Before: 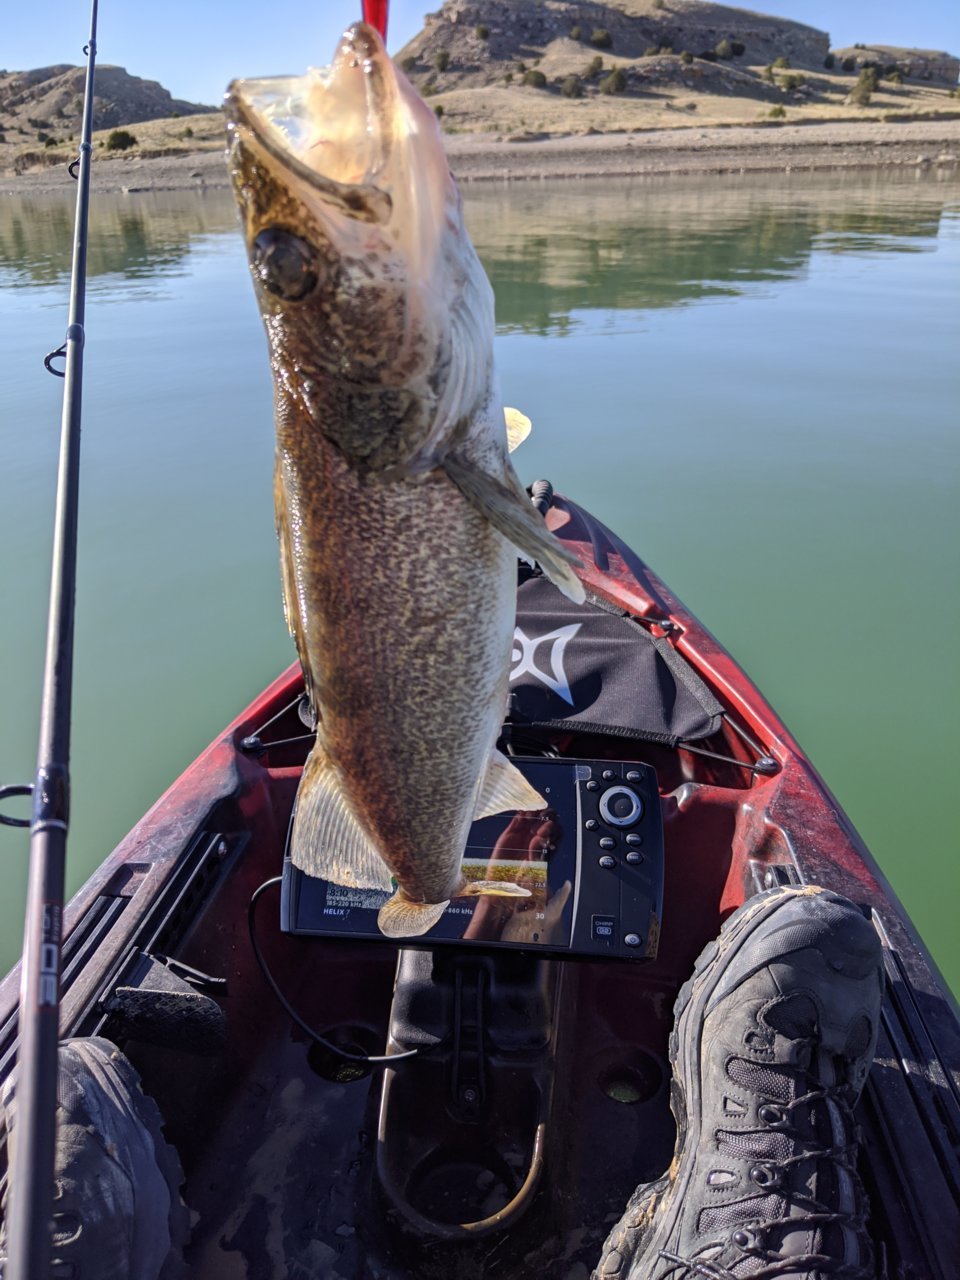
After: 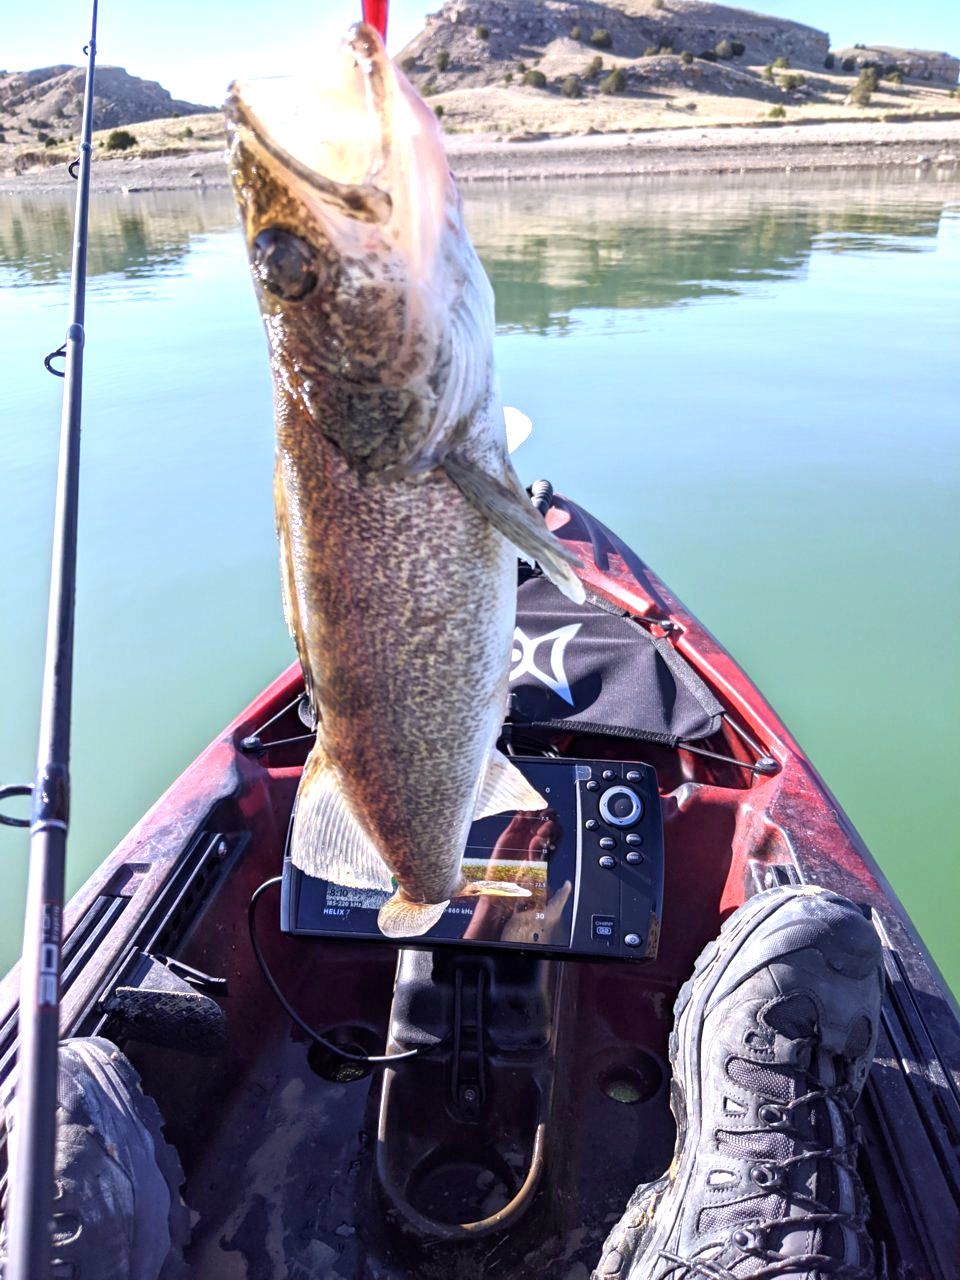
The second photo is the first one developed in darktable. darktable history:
exposure: black level correction 0.001, exposure 1.039 EV, compensate highlight preservation false
color calibration: illuminant as shot in camera, x 0.358, y 0.373, temperature 4628.91 K
